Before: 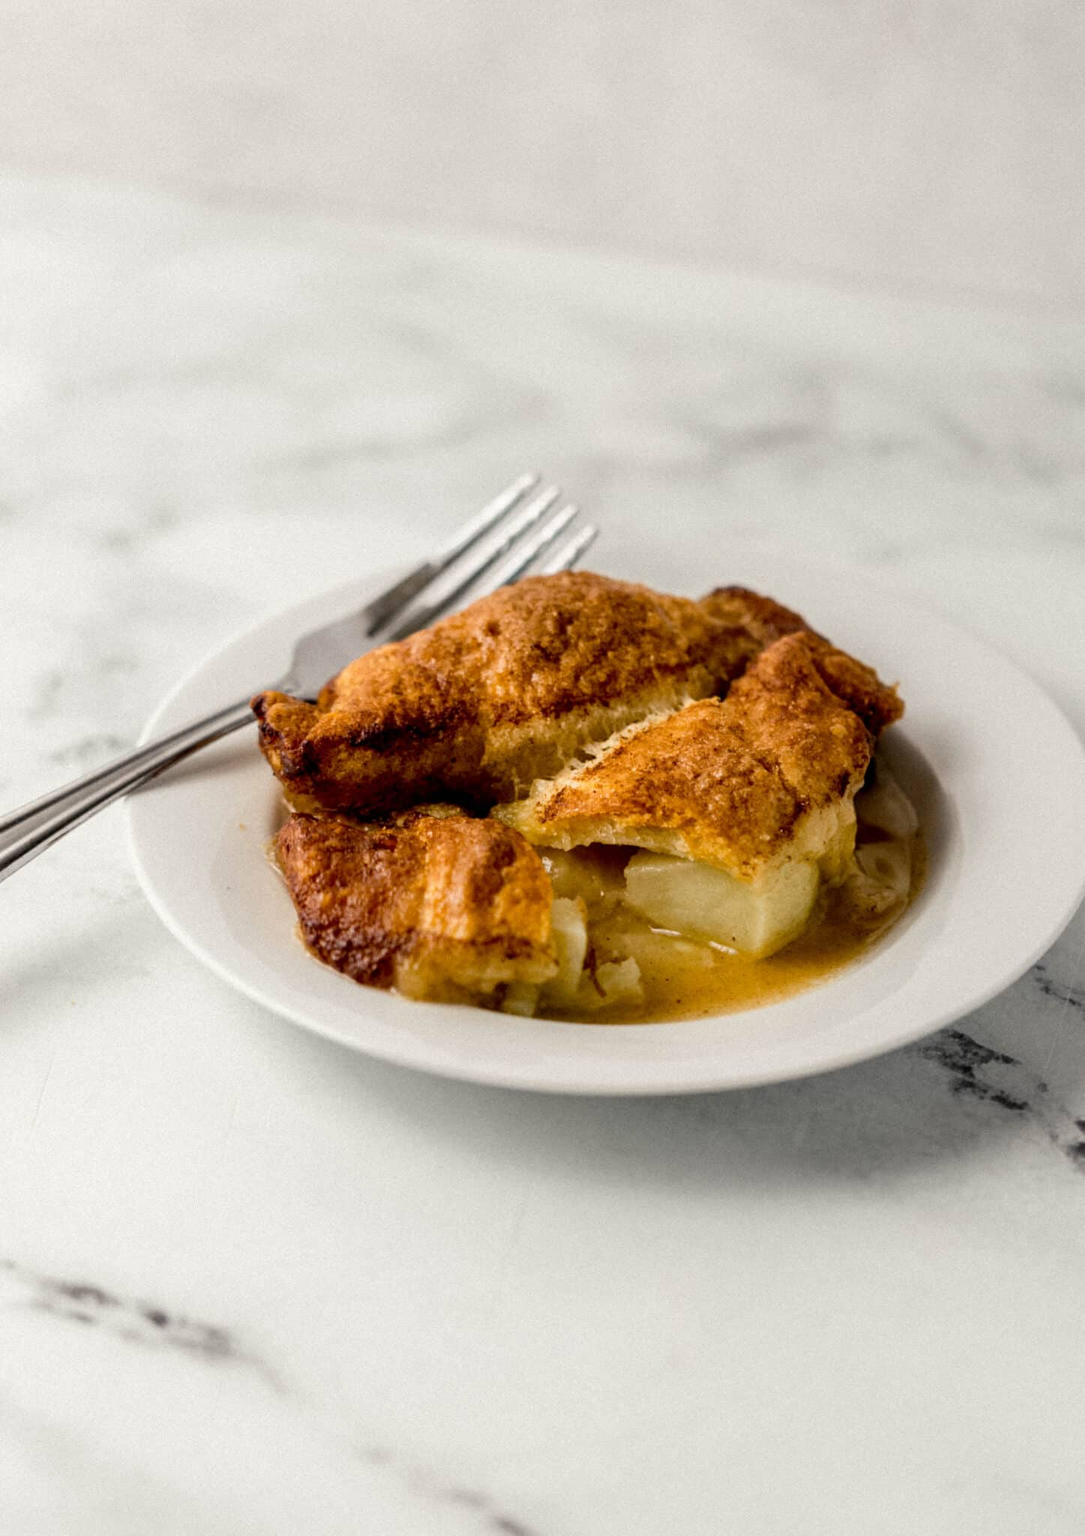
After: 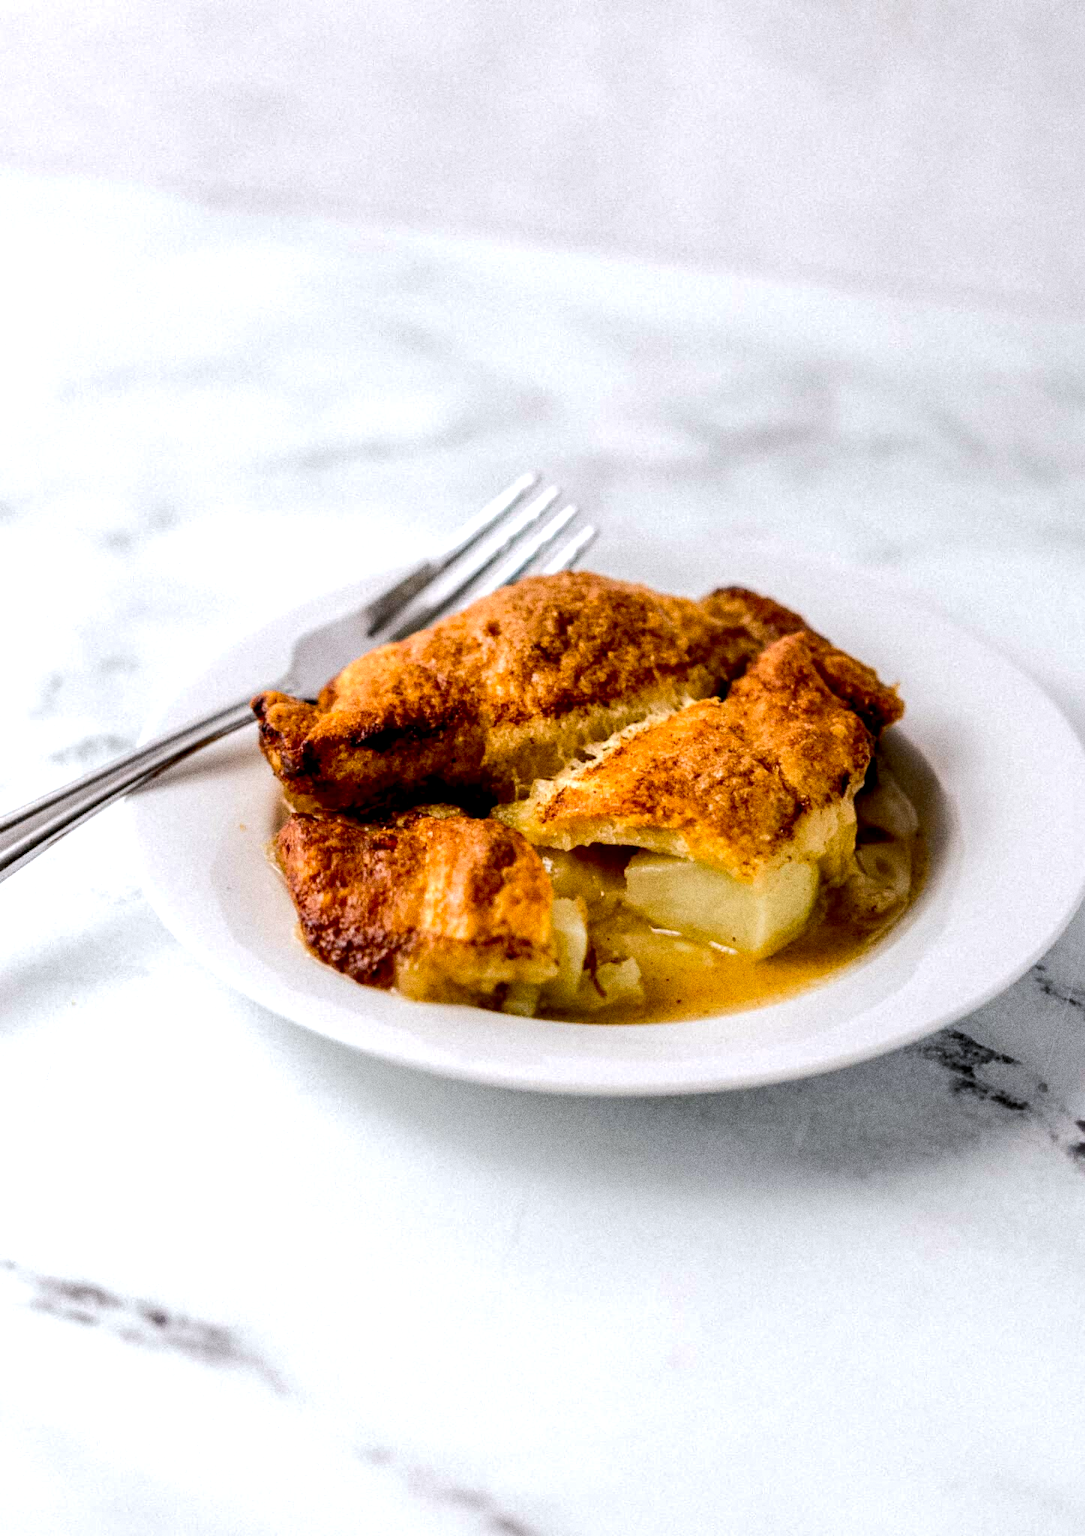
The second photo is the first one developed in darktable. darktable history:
tone equalizer: -8 EV -0.417 EV, -7 EV -0.389 EV, -6 EV -0.333 EV, -5 EV -0.222 EV, -3 EV 0.222 EV, -2 EV 0.333 EV, -1 EV 0.389 EV, +0 EV 0.417 EV, edges refinement/feathering 500, mask exposure compensation -1.57 EV, preserve details no
base curve: curves: ch0 [(0, 0) (0.262, 0.32) (0.722, 0.705) (1, 1)]
grain: coarseness 0.09 ISO, strength 40%
local contrast: highlights 100%, shadows 100%, detail 120%, midtone range 0.2
contrast brightness saturation: saturation 0.18
color calibration: illuminant as shot in camera, x 0.358, y 0.373, temperature 4628.91 K
exposure: black level correction 0.005, exposure 0.014 EV, compensate highlight preservation false
